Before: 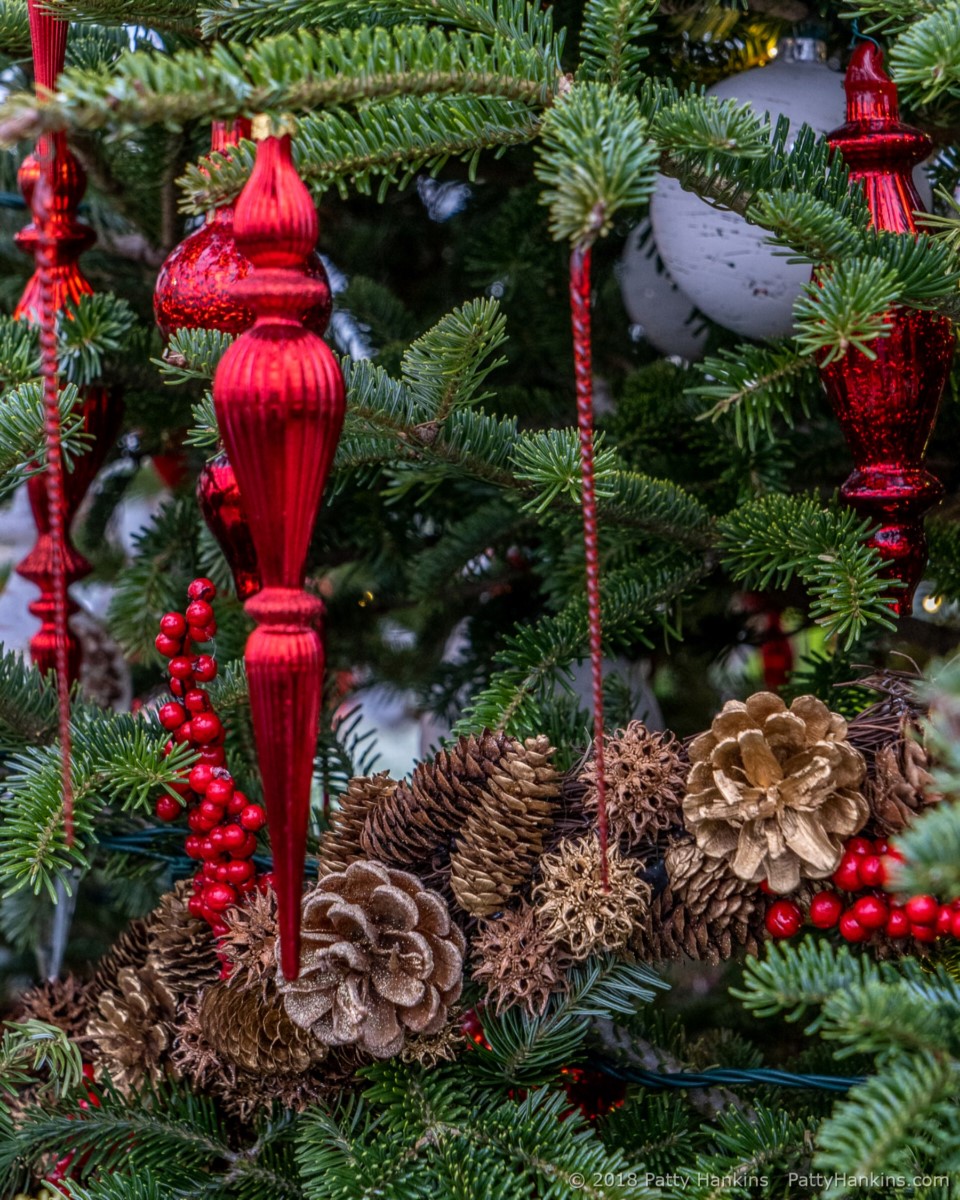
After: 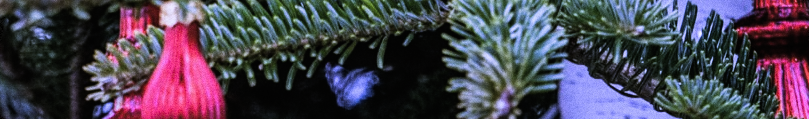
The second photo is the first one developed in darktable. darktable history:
exposure: black level correction -0.015, compensate highlight preservation false
filmic rgb: black relative exposure -5 EV, white relative exposure 3.5 EV, hardness 3.19, contrast 1.4, highlights saturation mix -50%
sharpen: amount 0.2
grain: coarseness 0.47 ISO
tone equalizer: on, module defaults
white balance: red 0.98, blue 1.61
crop and rotate: left 9.644%, top 9.491%, right 6.021%, bottom 80.509%
vignetting: fall-off start 100%, brightness -0.406, saturation -0.3, width/height ratio 1.324, dithering 8-bit output, unbound false
